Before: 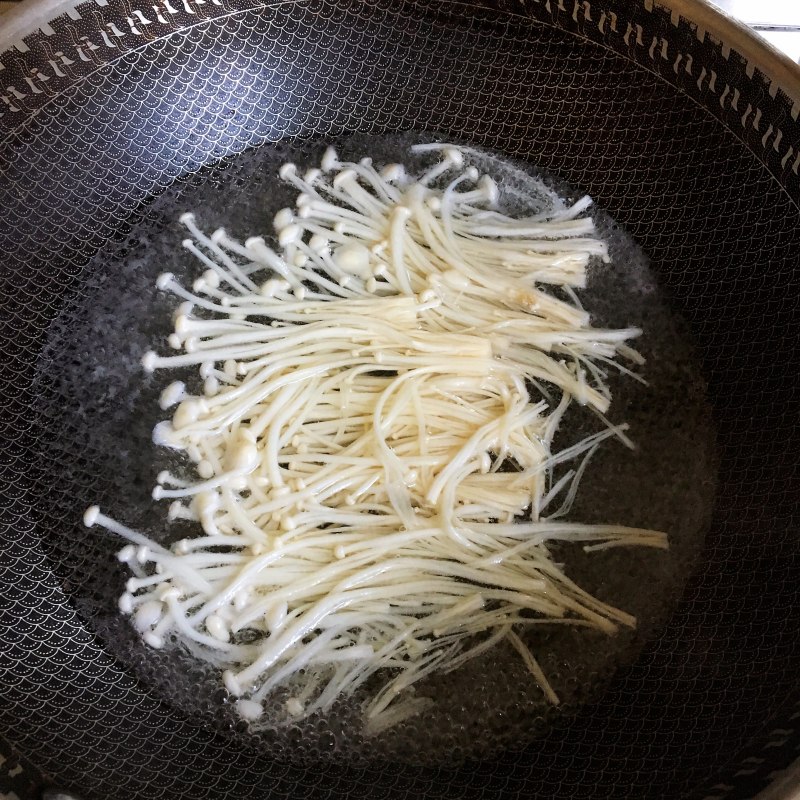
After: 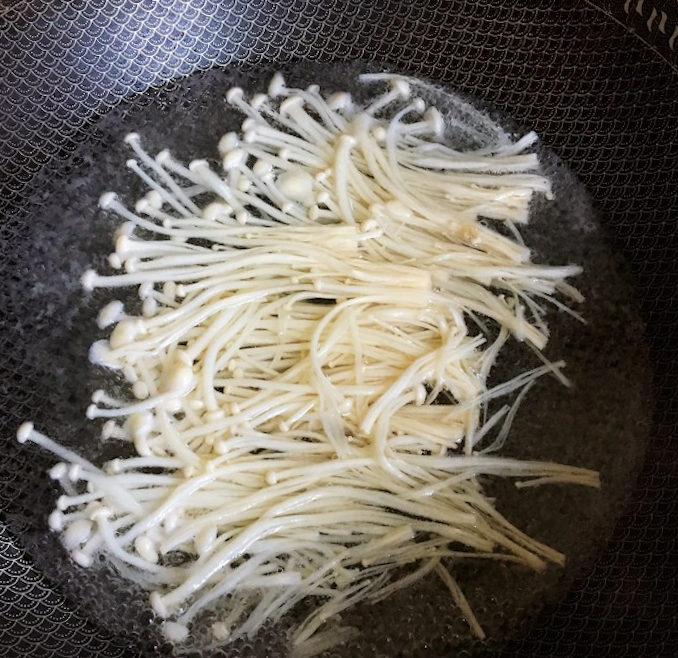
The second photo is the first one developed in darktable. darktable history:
crop and rotate: angle -3.27°, left 5.211%, top 5.211%, right 4.607%, bottom 4.607%
rotate and perspective: rotation -1°, crop left 0.011, crop right 0.989, crop top 0.025, crop bottom 0.975
